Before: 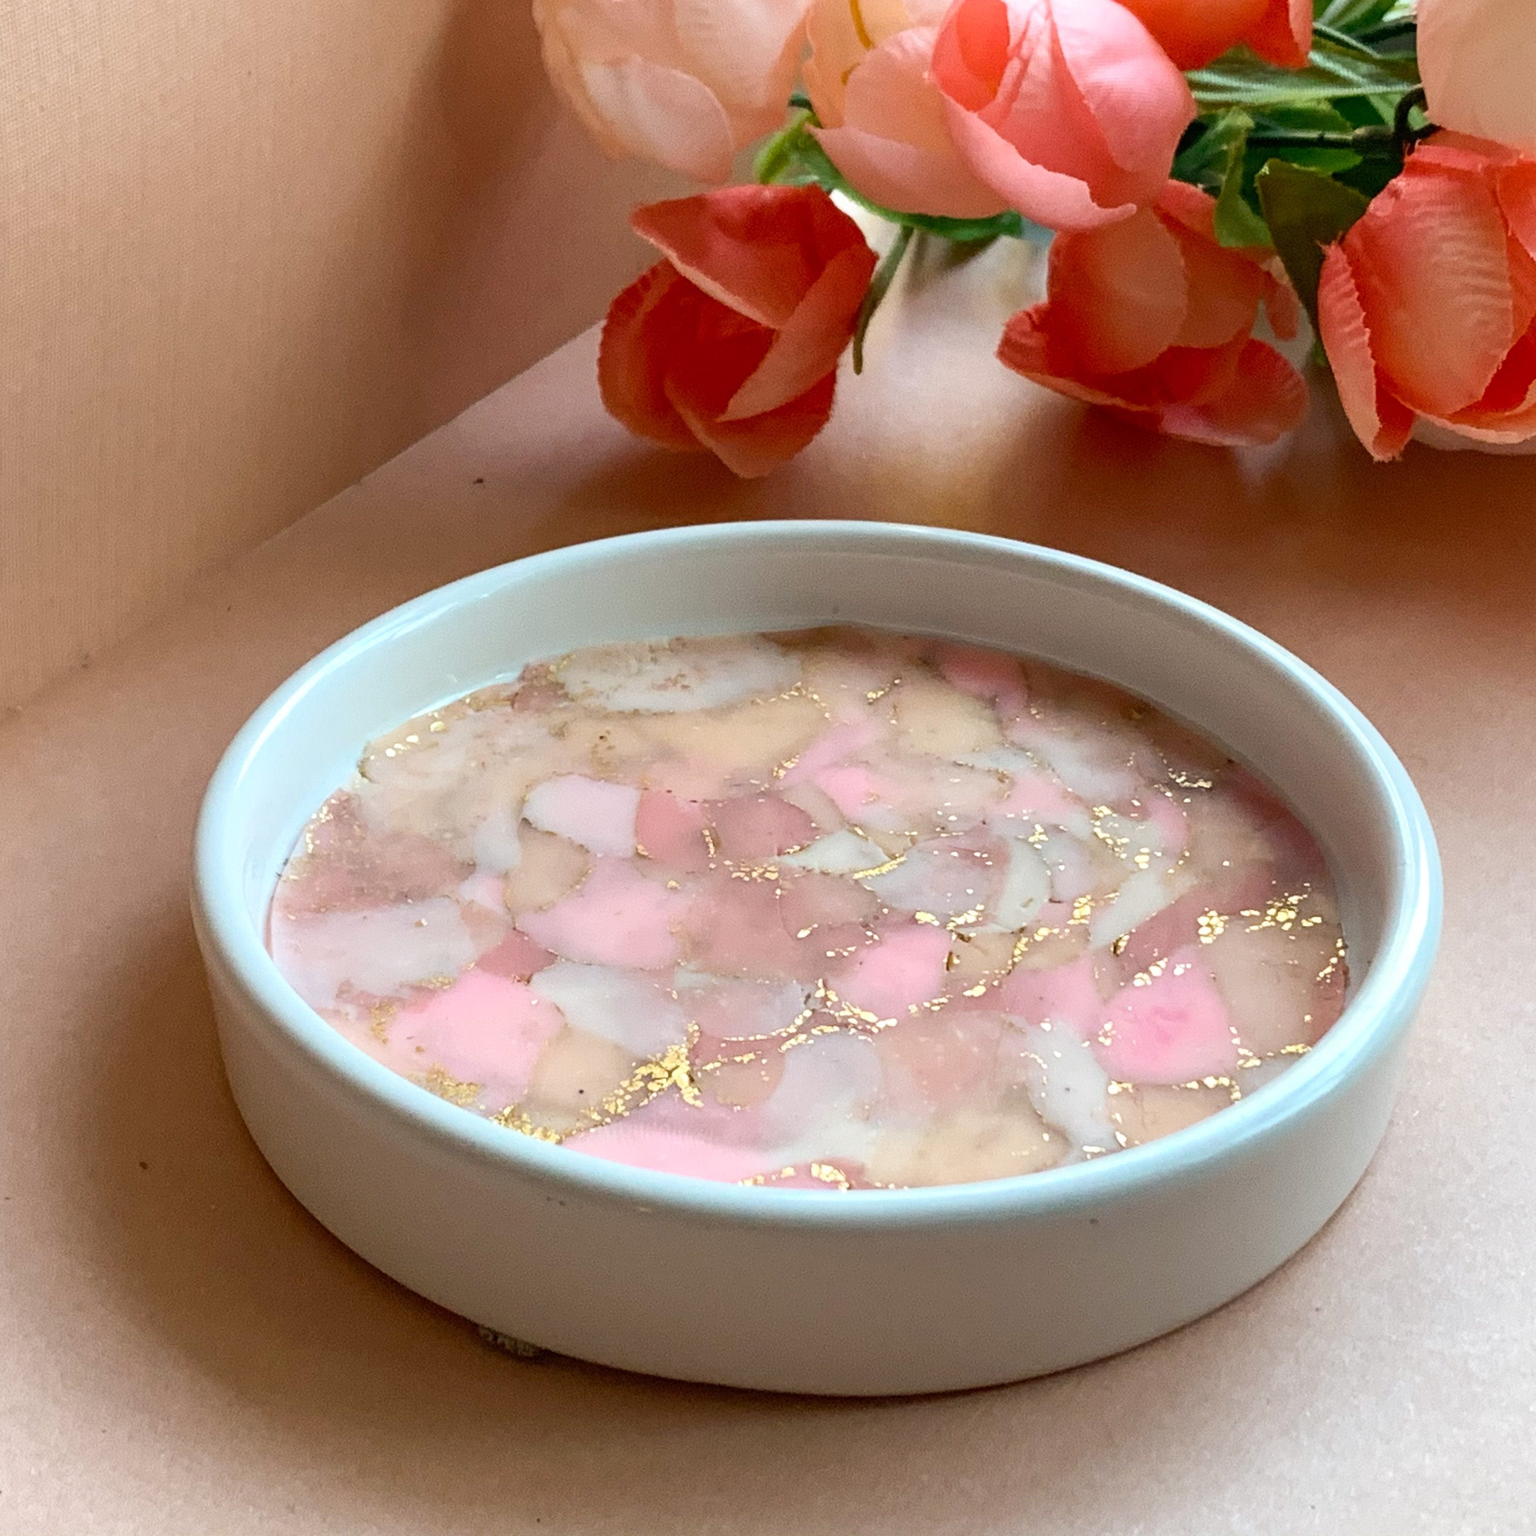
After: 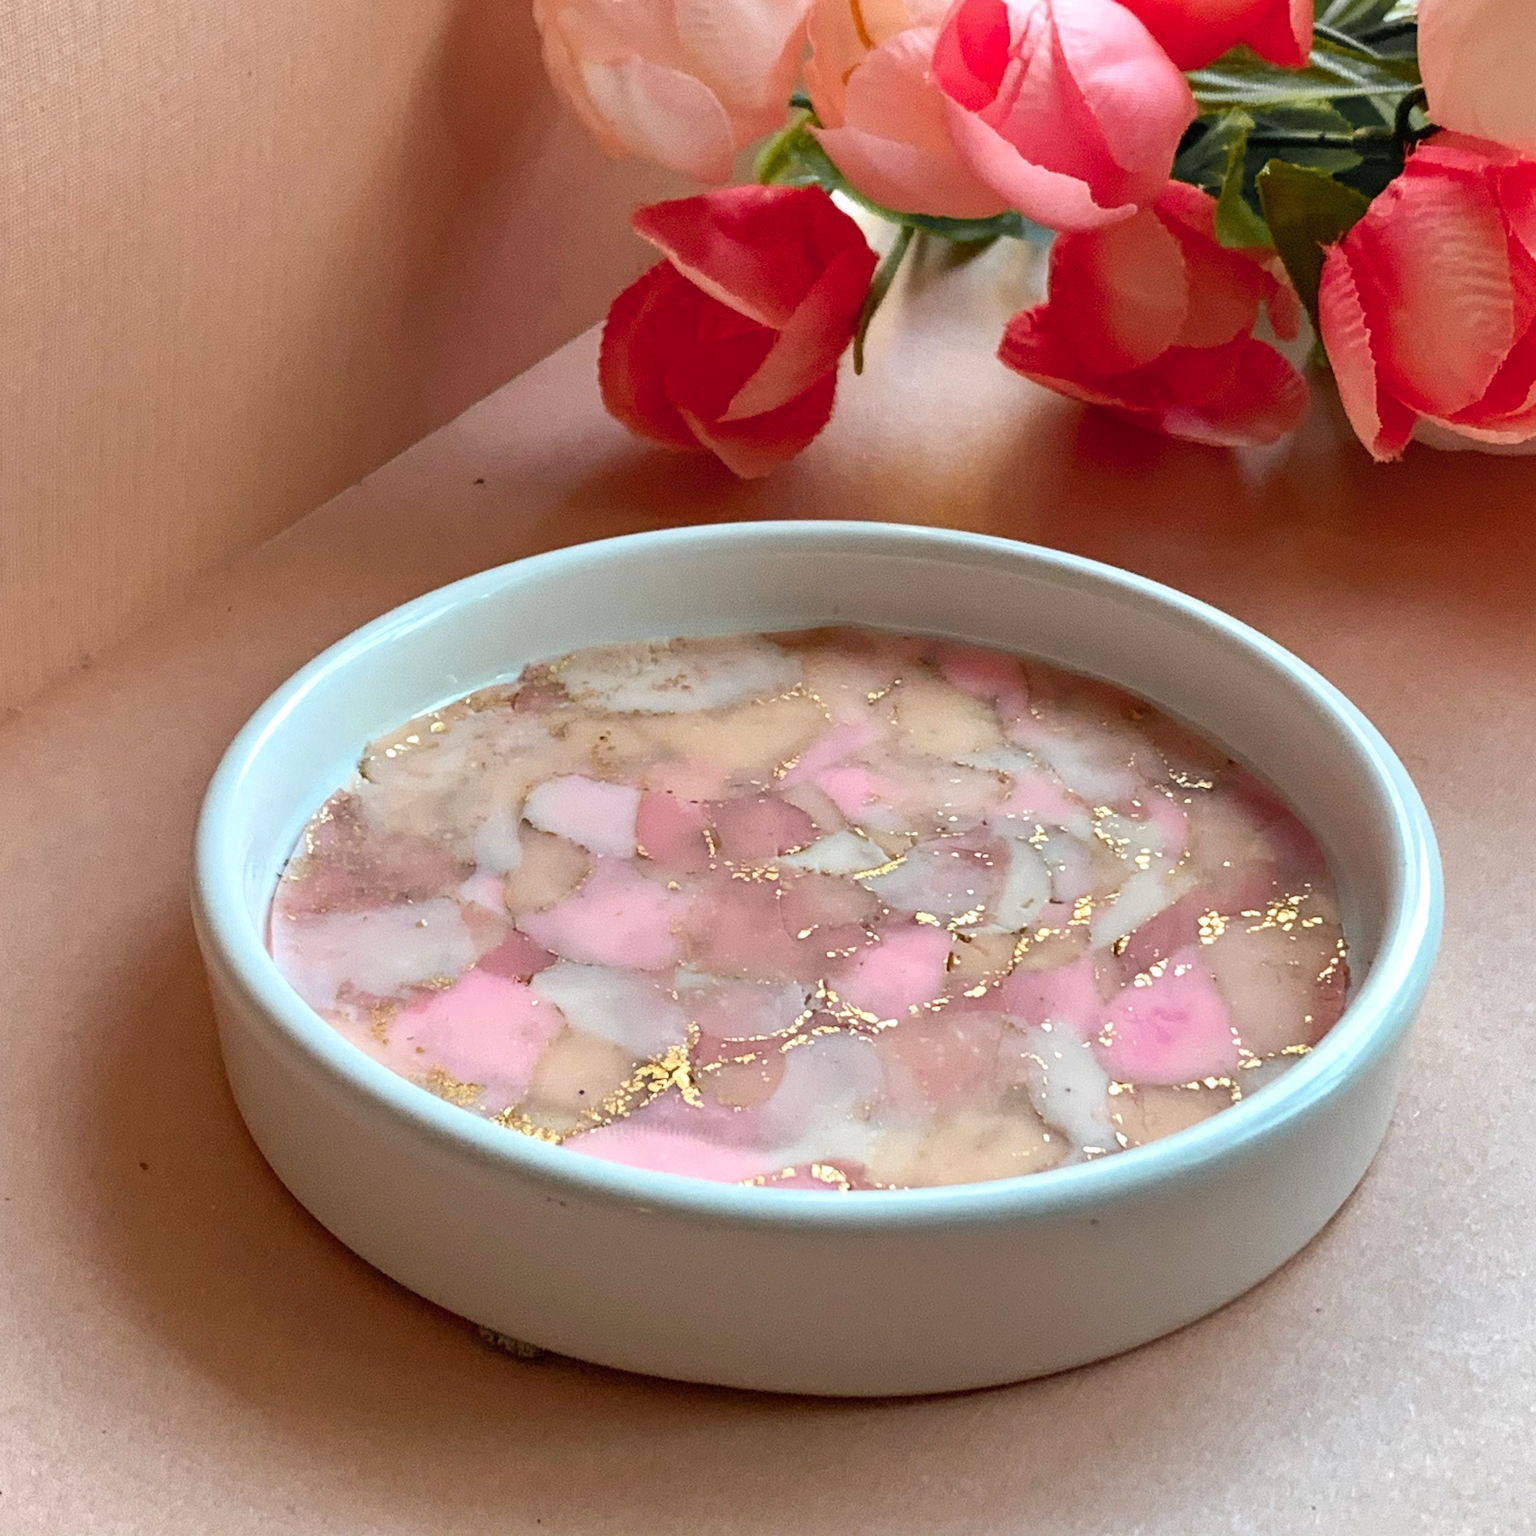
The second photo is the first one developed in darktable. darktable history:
color zones: curves: ch1 [(0.29, 0.492) (0.373, 0.185) (0.509, 0.481)]; ch2 [(0.25, 0.462) (0.749, 0.457)]
shadows and highlights: shadows 12.31, white point adjustment 1.17, soften with gaussian
color correction: highlights b* -0.01
